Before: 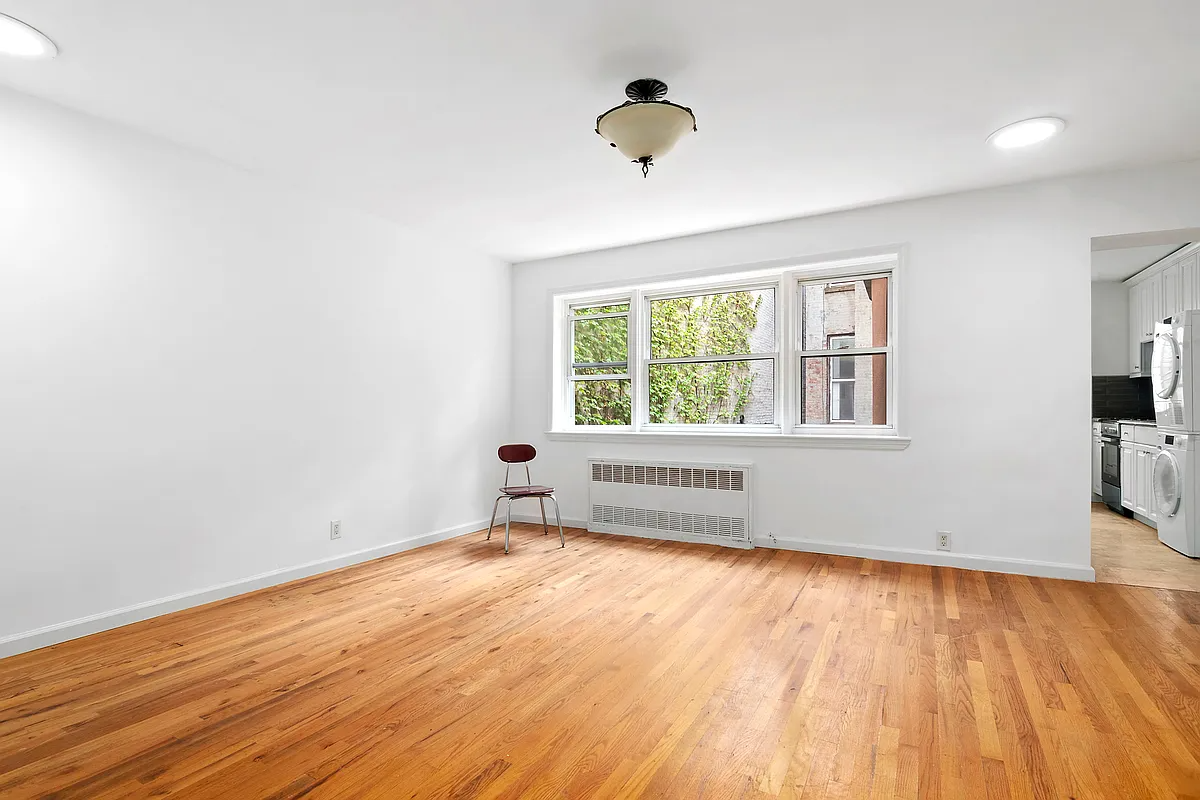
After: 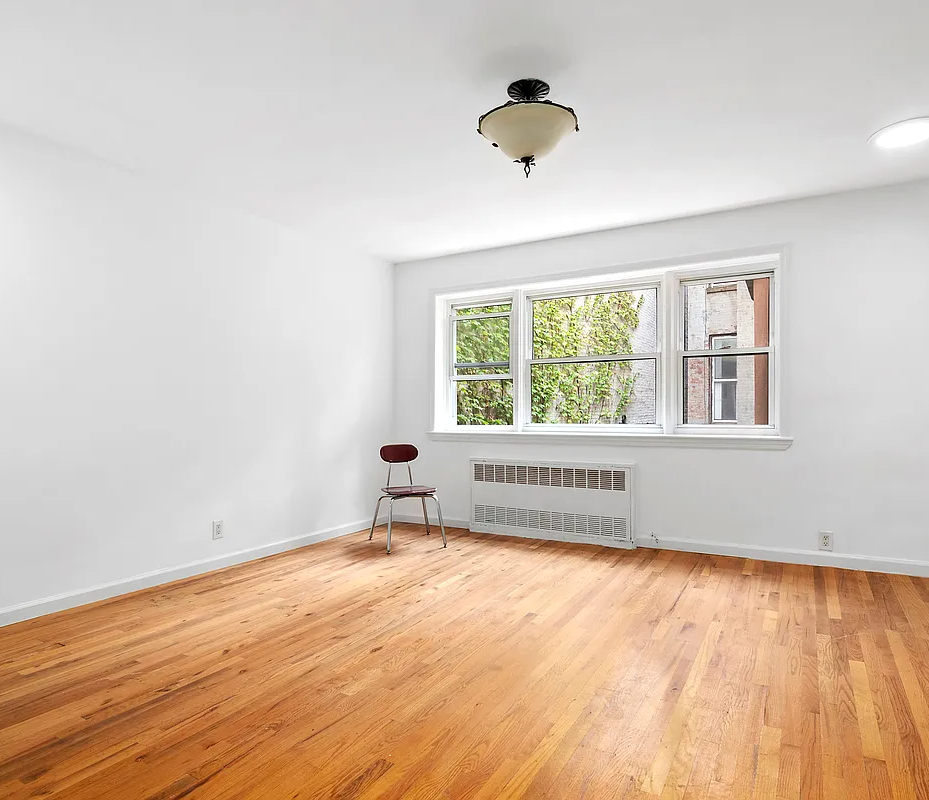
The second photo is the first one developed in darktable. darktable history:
crop: left 9.851%, right 12.664%
contrast equalizer: octaves 7, y [[0.518, 0.517, 0.501, 0.5, 0.5, 0.5], [0.5 ×6], [0.5 ×6], [0 ×6], [0 ×6]], mix 0.573
